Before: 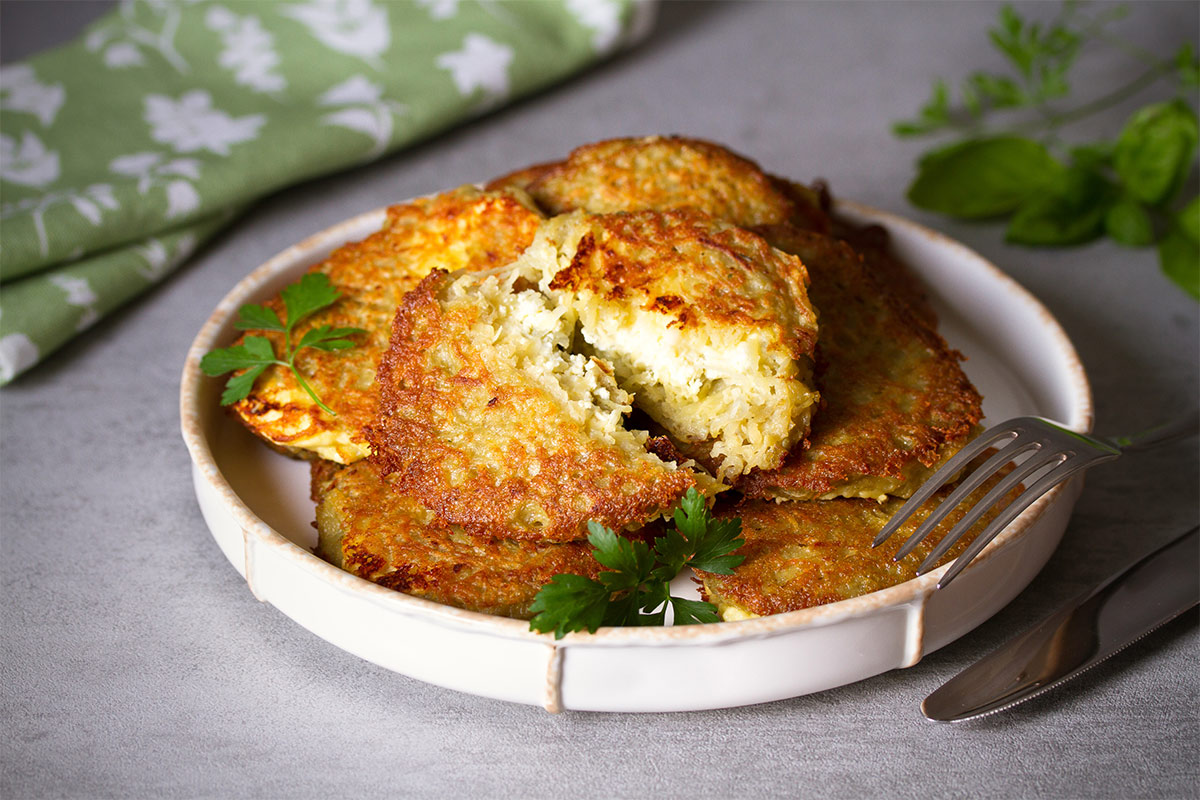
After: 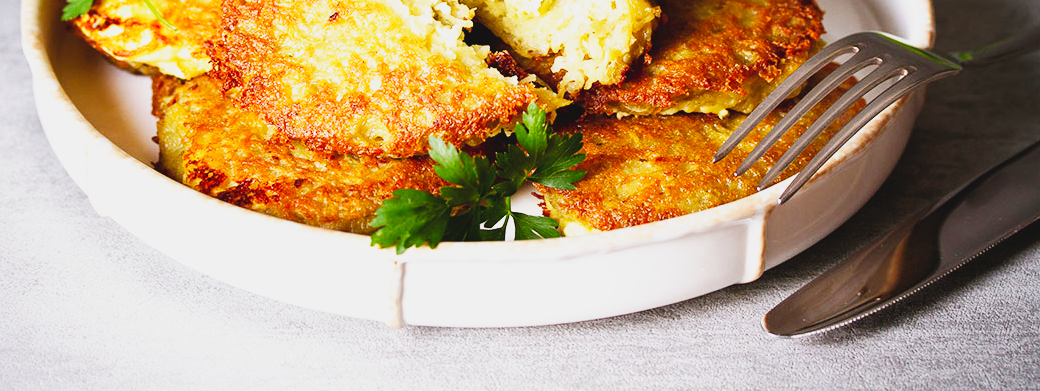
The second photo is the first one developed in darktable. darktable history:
crop and rotate: left 13.306%, top 48.129%, bottom 2.928%
base curve: curves: ch0 [(0, 0) (0.007, 0.004) (0.027, 0.03) (0.046, 0.07) (0.207, 0.54) (0.442, 0.872) (0.673, 0.972) (1, 1)], preserve colors none
contrast brightness saturation: contrast -0.1, saturation -0.1
